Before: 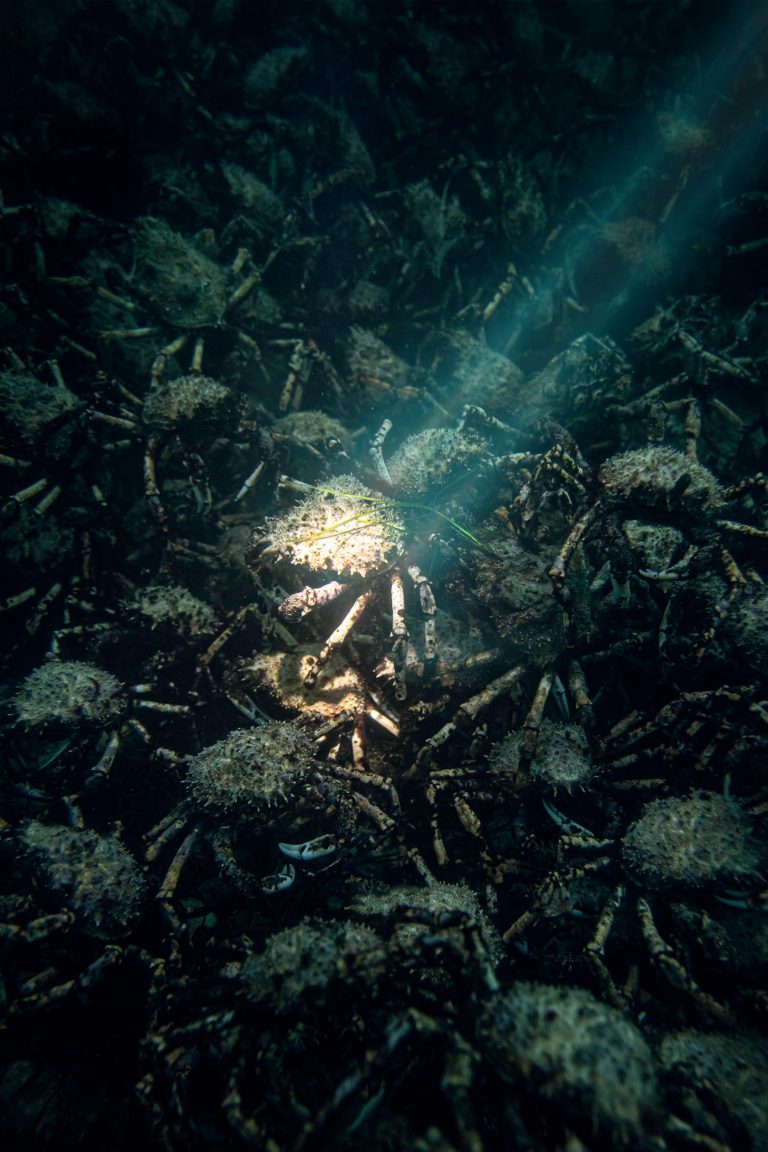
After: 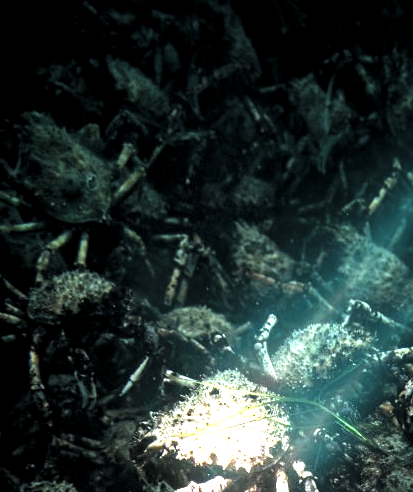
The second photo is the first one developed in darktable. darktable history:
levels: levels [0.101, 0.578, 0.953]
exposure: black level correction 0, exposure 1.181 EV, compensate exposure bias true, compensate highlight preservation false
crop: left 14.981%, top 9.201%, right 31.203%, bottom 48.071%
tone equalizer: edges refinement/feathering 500, mask exposure compensation -1.57 EV, preserve details no
local contrast: mode bilateral grid, contrast 100, coarseness 99, detail 108%, midtone range 0.2
